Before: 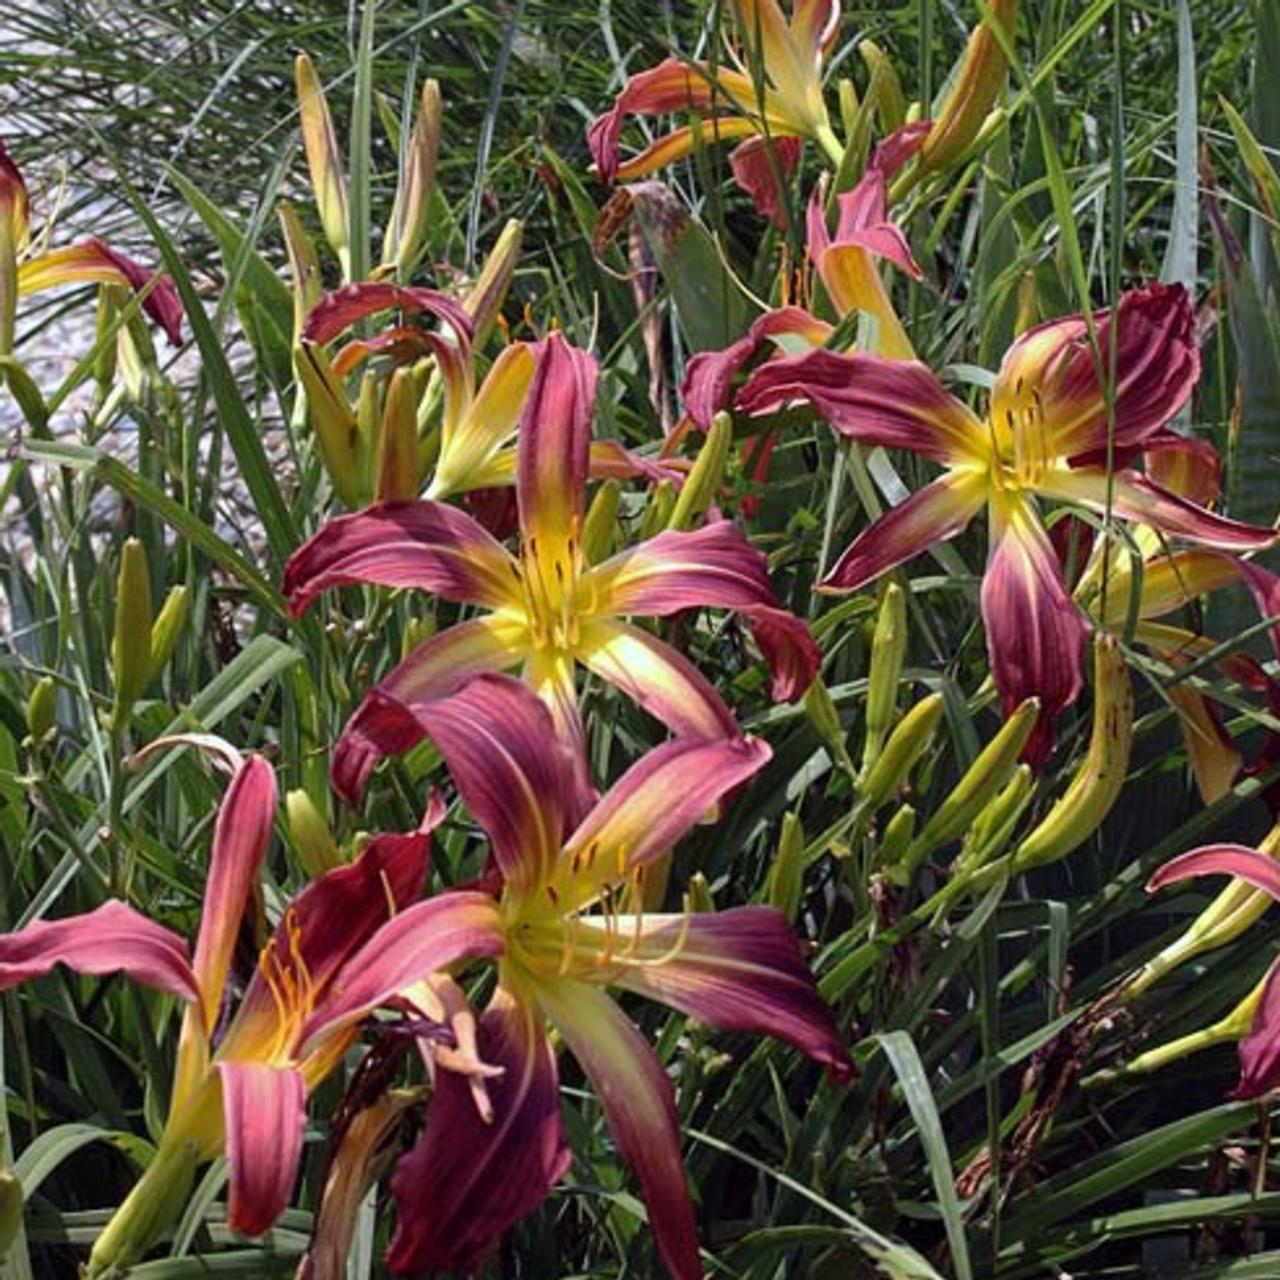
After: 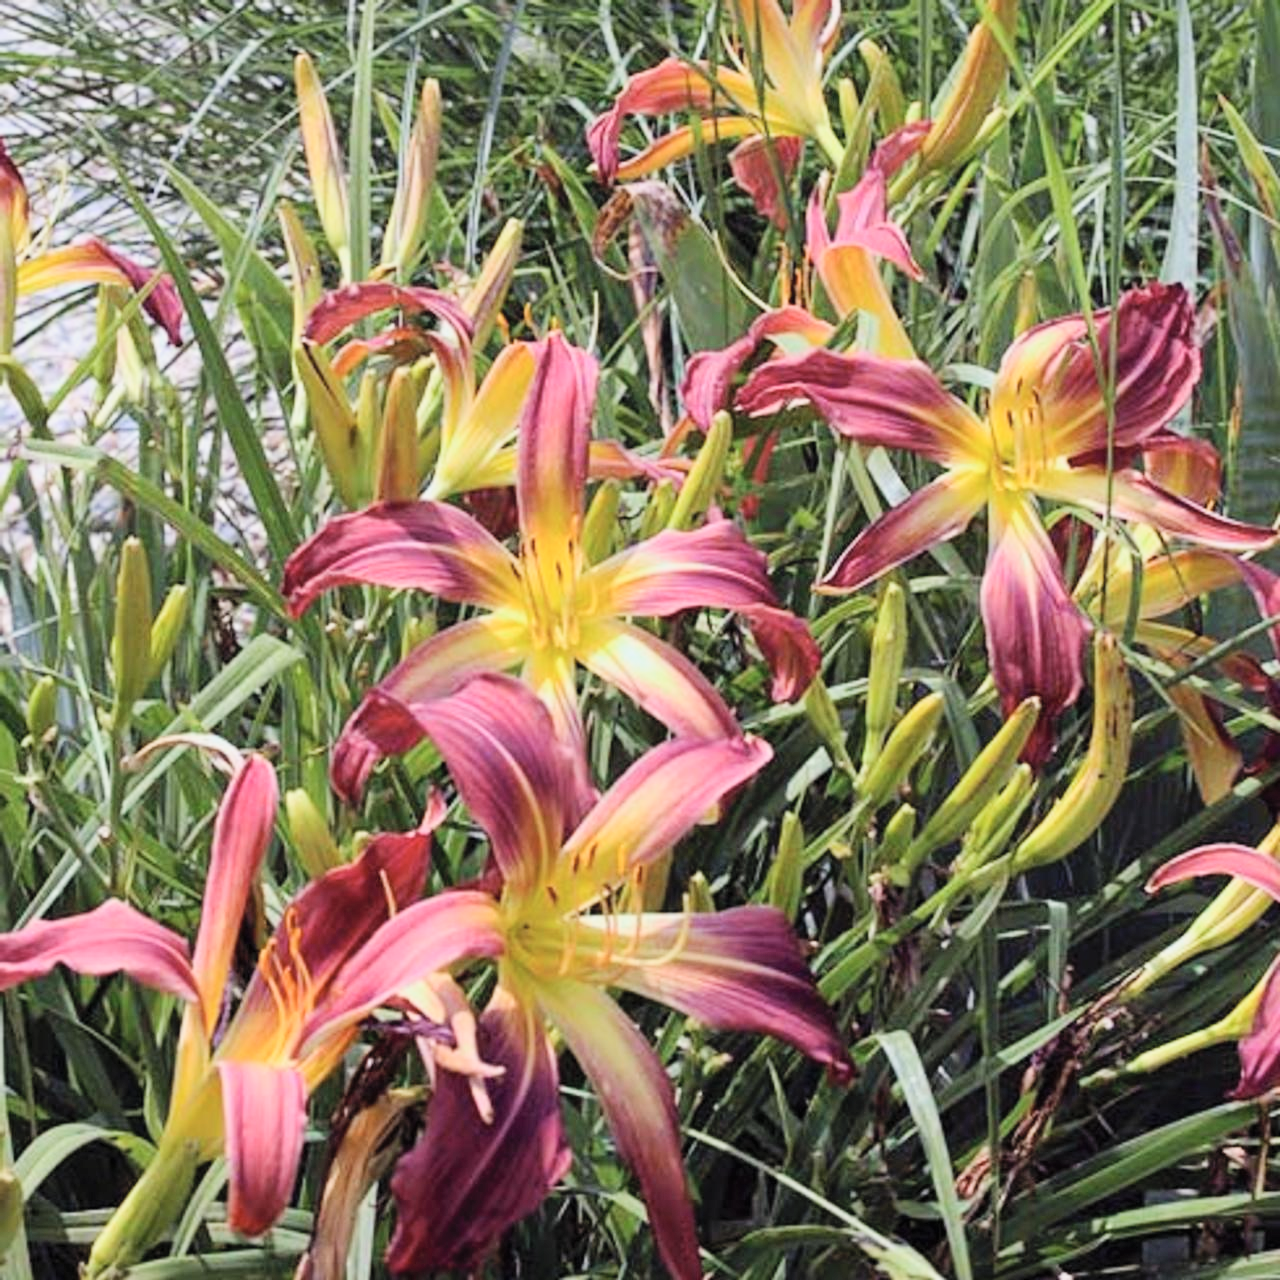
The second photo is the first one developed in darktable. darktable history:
exposure: black level correction 0, exposure 0.692 EV, compensate highlight preservation false
contrast brightness saturation: contrast 0.137, brightness 0.214
filmic rgb: black relative exposure -7.65 EV, white relative exposure 4.56 EV, hardness 3.61, contrast in shadows safe
